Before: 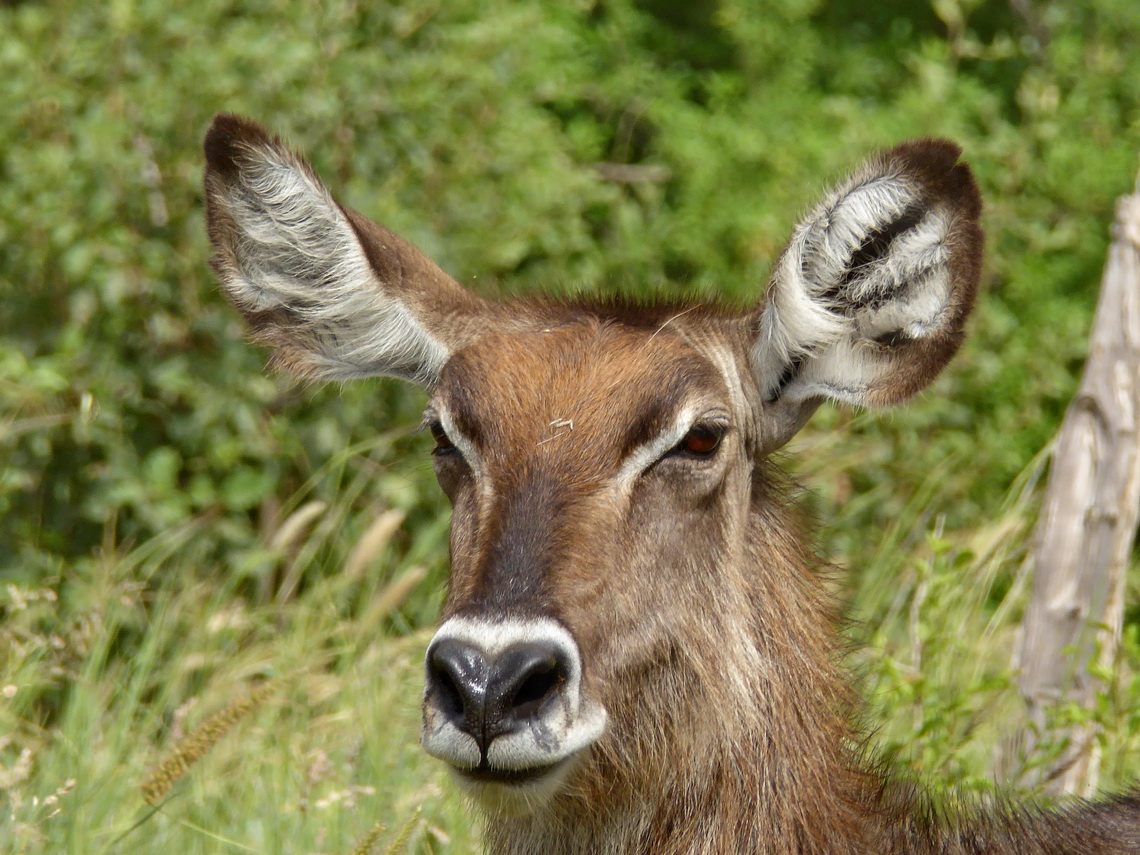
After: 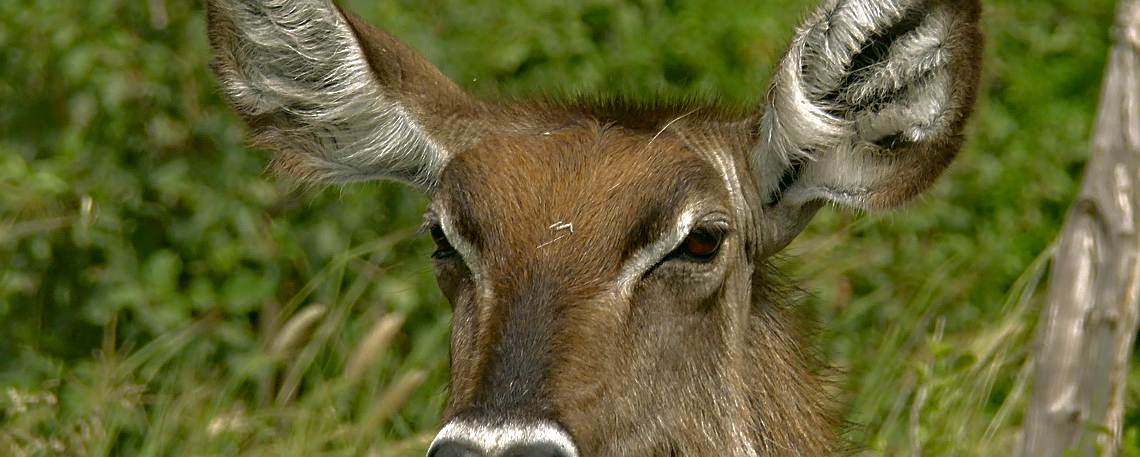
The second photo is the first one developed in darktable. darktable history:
exposure: exposure 0.127 EV, compensate highlight preservation false
haze removal: compatibility mode true, adaptive false
base curve: curves: ch0 [(0, 0) (0.841, 0.609) (1, 1)]
color correction: highlights a* 4.02, highlights b* 4.98, shadows a* -7.55, shadows b* 4.98
crop and rotate: top 23.043%, bottom 23.437%
sharpen: on, module defaults
